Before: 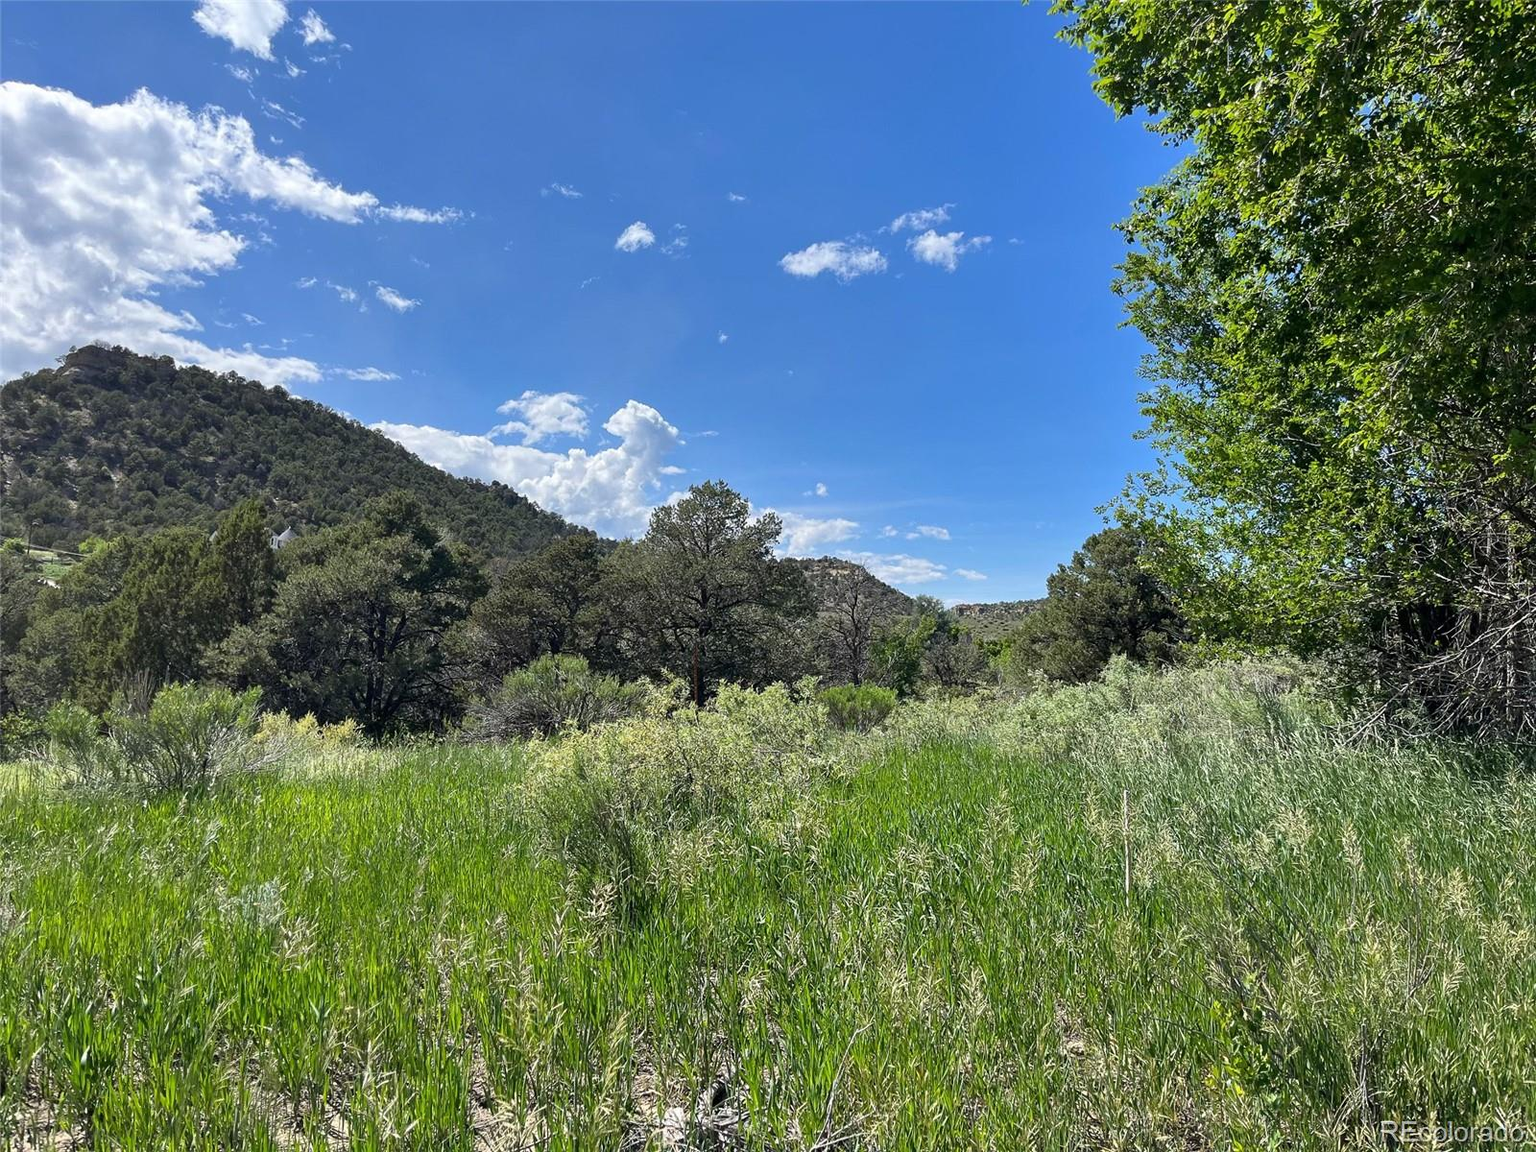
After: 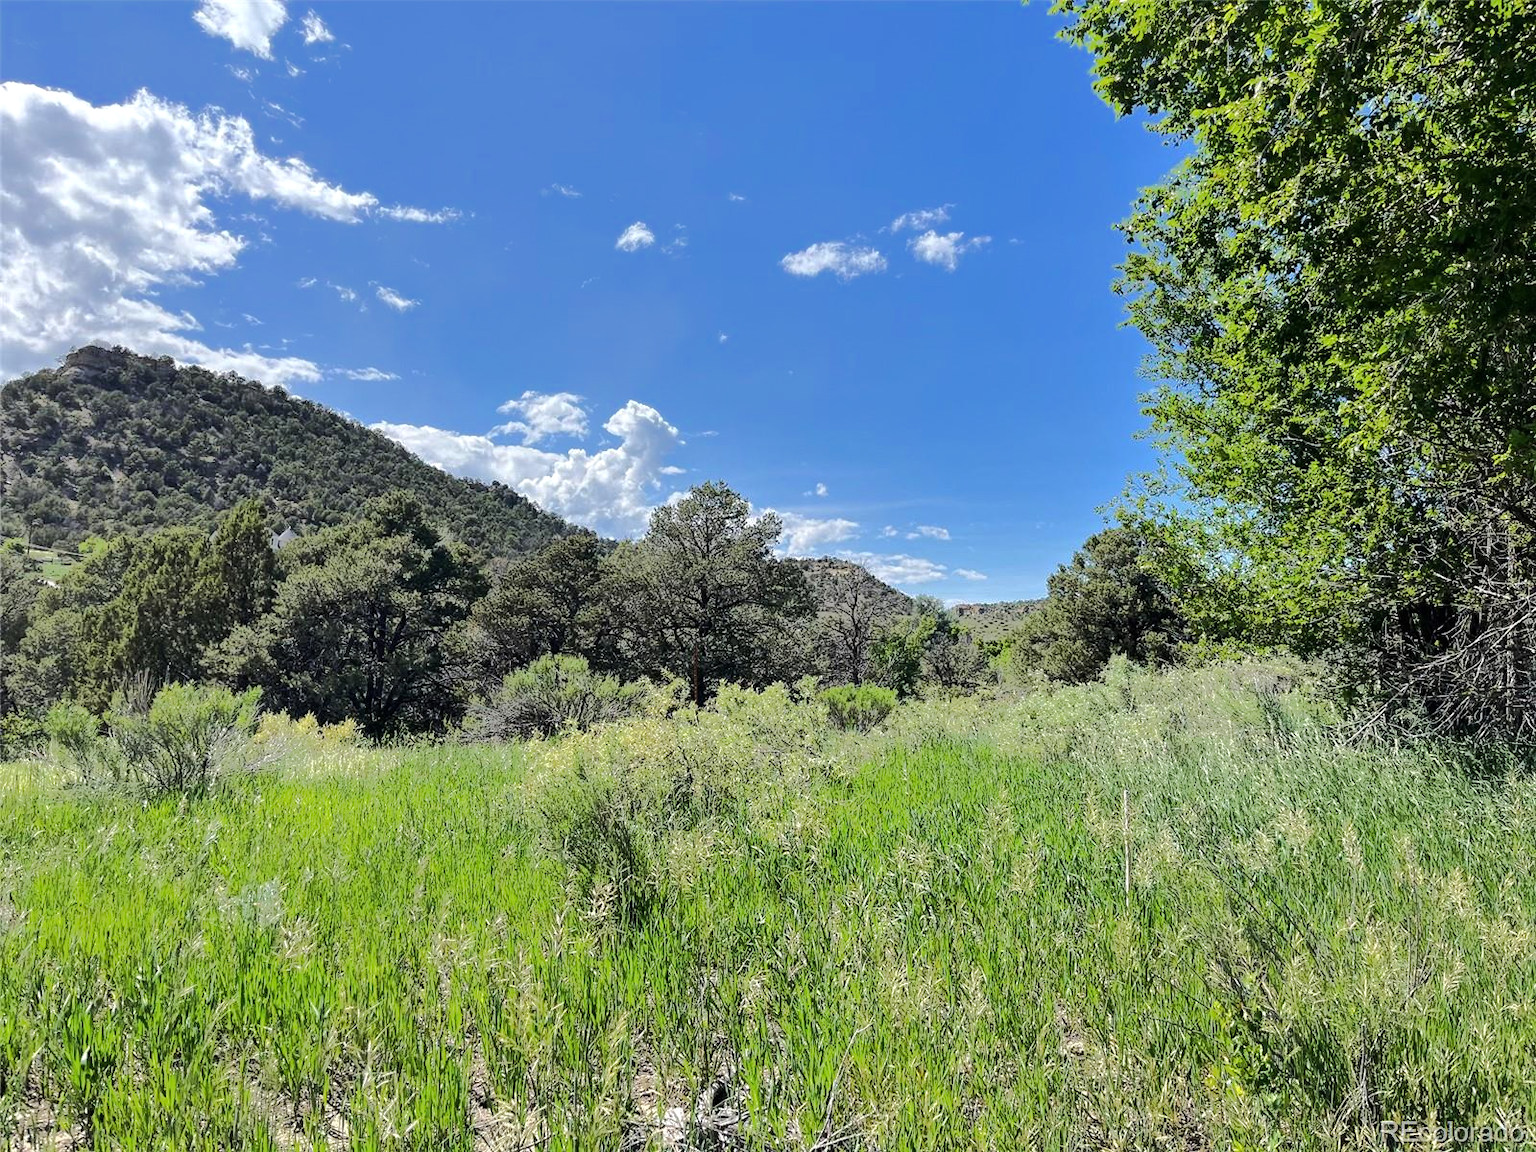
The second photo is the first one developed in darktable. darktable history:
tone equalizer: -8 EV -0.529 EV, -7 EV -0.314 EV, -6 EV -0.065 EV, -5 EV 0.416 EV, -4 EV 0.987 EV, -3 EV 0.778 EV, -2 EV -0.006 EV, -1 EV 0.144 EV, +0 EV -0.013 EV, edges refinement/feathering 500, mask exposure compensation -1.57 EV, preserve details no
